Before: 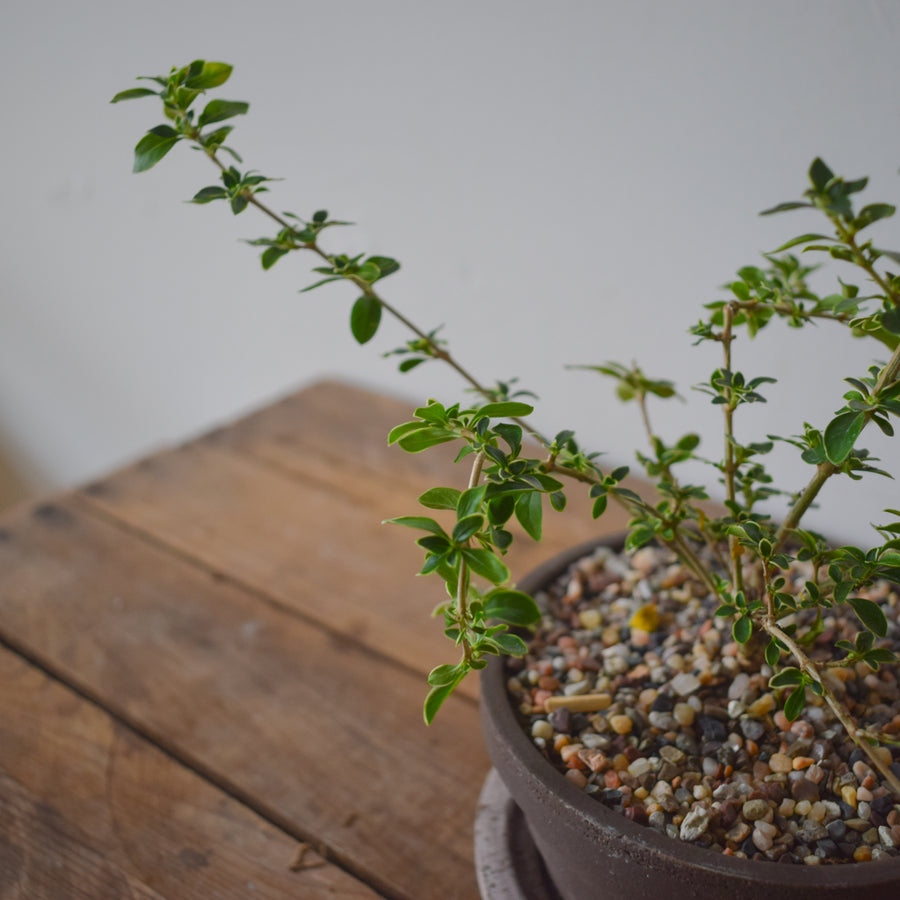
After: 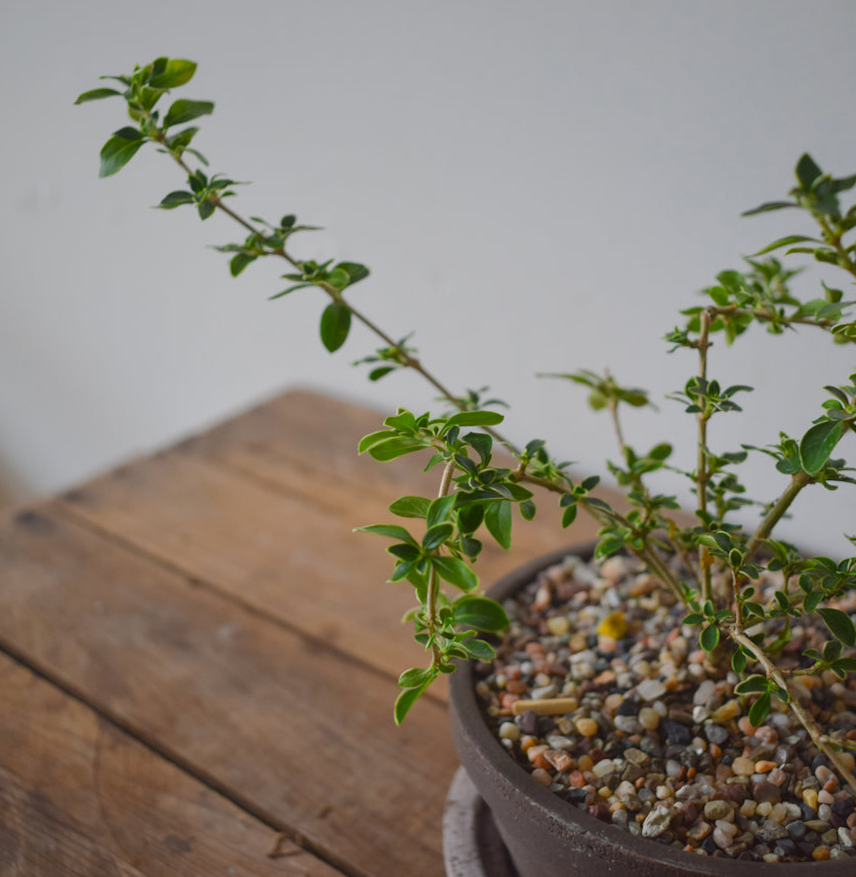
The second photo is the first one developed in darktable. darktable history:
rotate and perspective: rotation 0.074°, lens shift (vertical) 0.096, lens shift (horizontal) -0.041, crop left 0.043, crop right 0.952, crop top 0.024, crop bottom 0.979
color zones: curves: ch0 [(0, 0.5) (0.143, 0.5) (0.286, 0.5) (0.429, 0.5) (0.571, 0.5) (0.714, 0.476) (0.857, 0.5) (1, 0.5)]; ch2 [(0, 0.5) (0.143, 0.5) (0.286, 0.5) (0.429, 0.5) (0.571, 0.5) (0.714, 0.487) (0.857, 0.5) (1, 0.5)]
